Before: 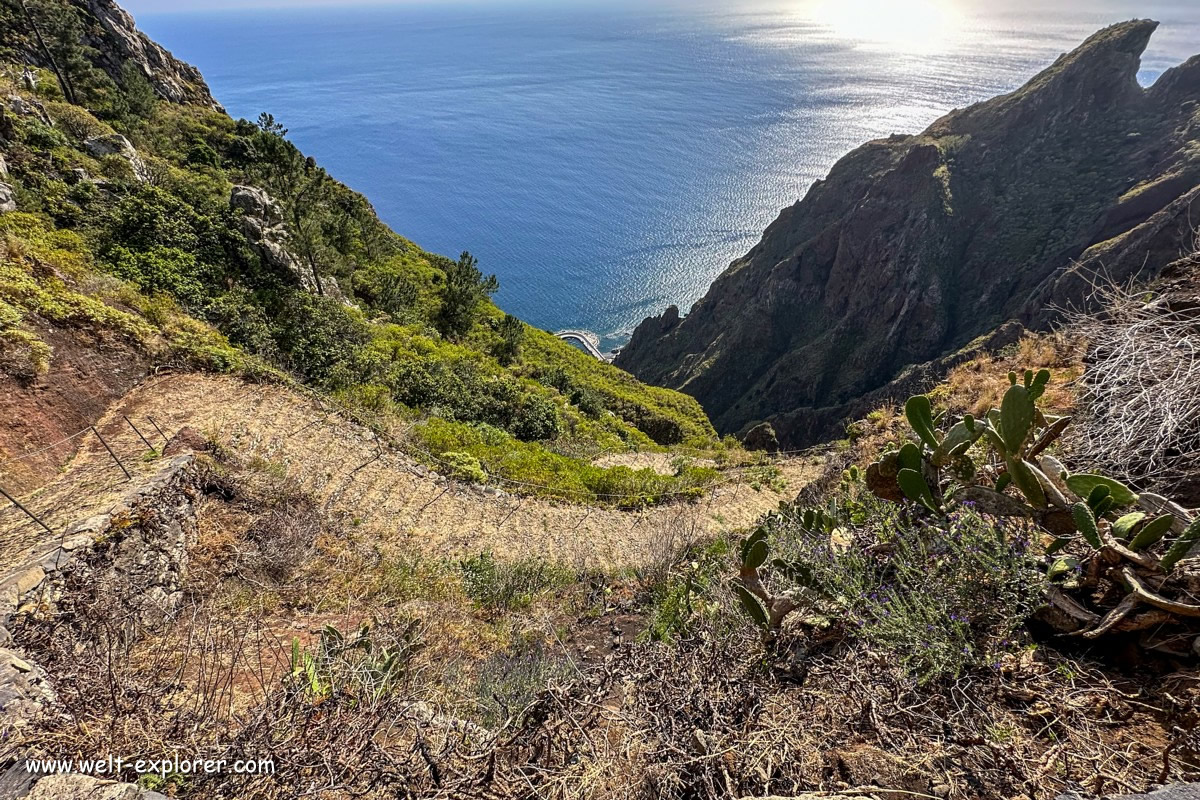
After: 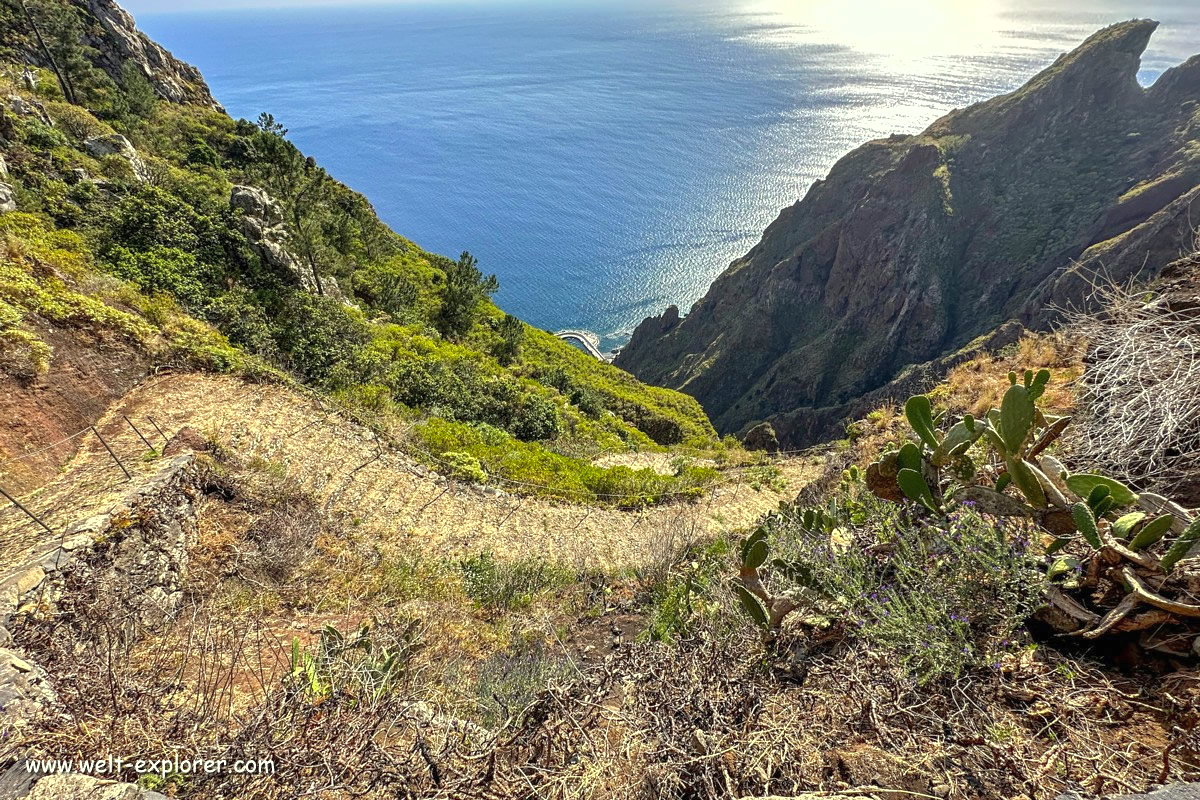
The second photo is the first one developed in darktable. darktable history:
exposure: black level correction 0, exposure 0.498 EV, compensate exposure bias true, compensate highlight preservation false
color correction: highlights a* -4.31, highlights b* 7.27
shadows and highlights: shadows color adjustment 99.17%, highlights color adjustment 0.526%
